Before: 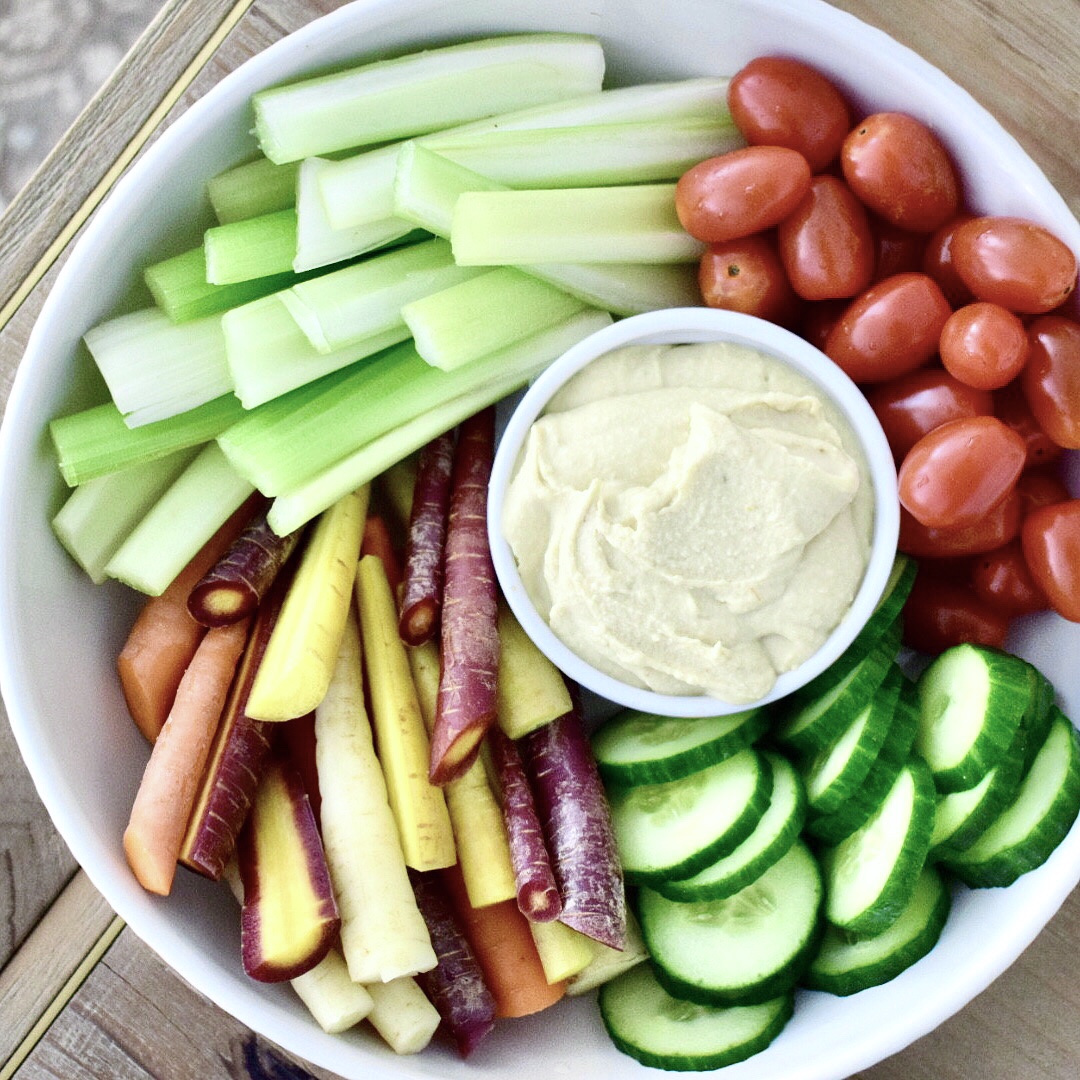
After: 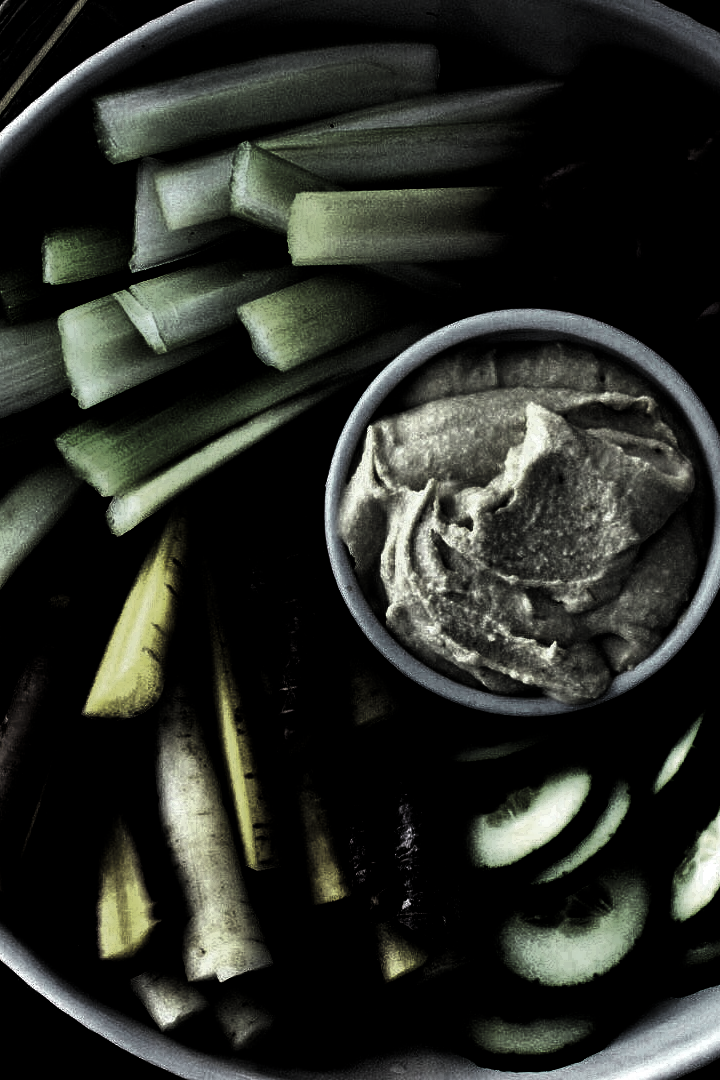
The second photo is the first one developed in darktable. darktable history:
levels: levels [0.721, 0.937, 0.997]
crop and rotate: left 15.263%, right 18.027%
